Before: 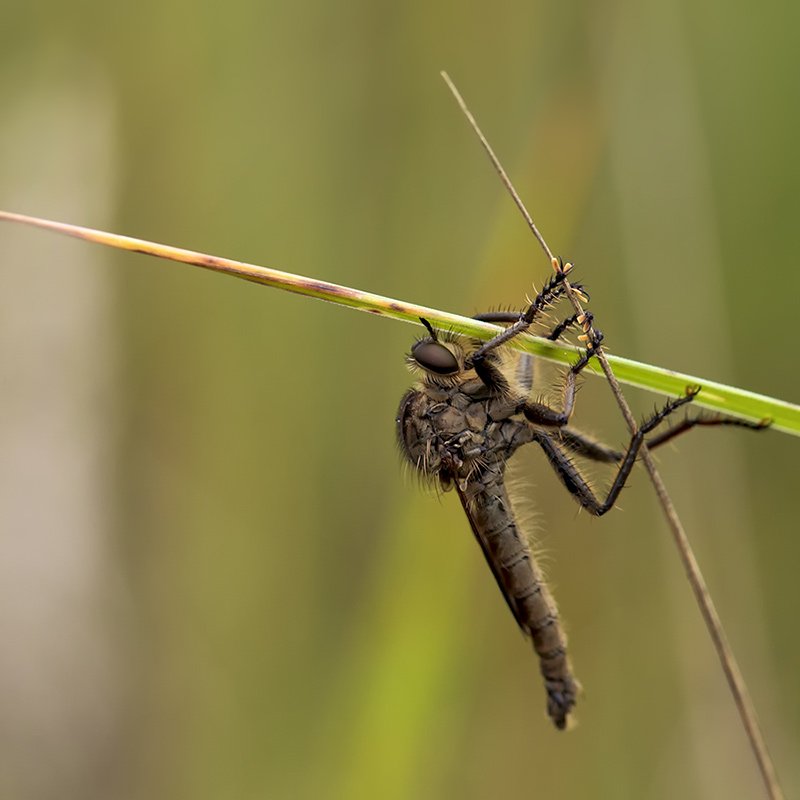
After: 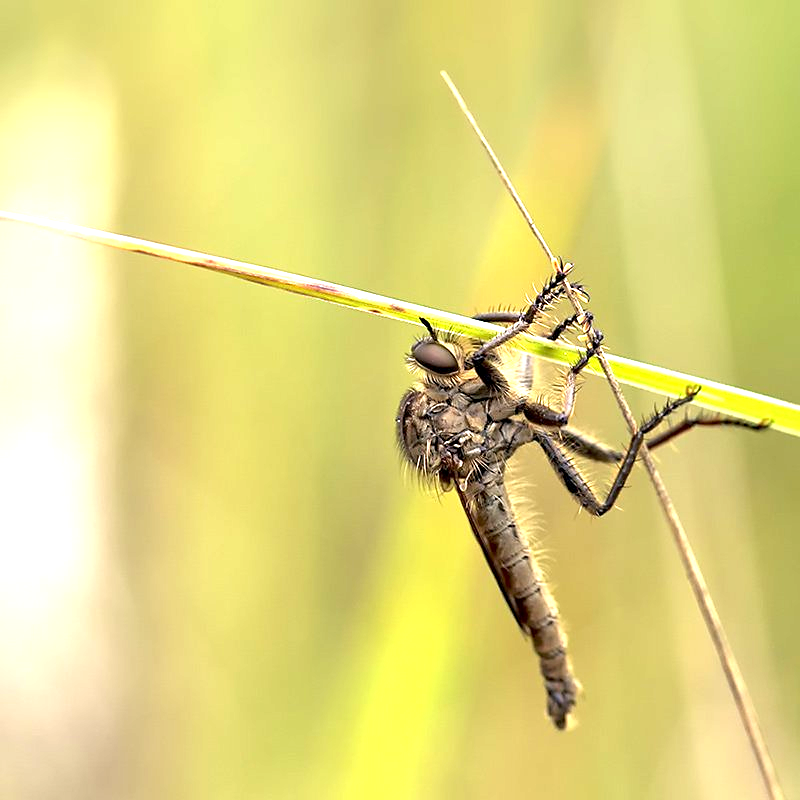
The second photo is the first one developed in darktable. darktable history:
sharpen: radius 1.542, amount 0.364, threshold 1.455
exposure: black level correction 0.001, exposure 1.66 EV, compensate highlight preservation false
tone equalizer: on, module defaults
